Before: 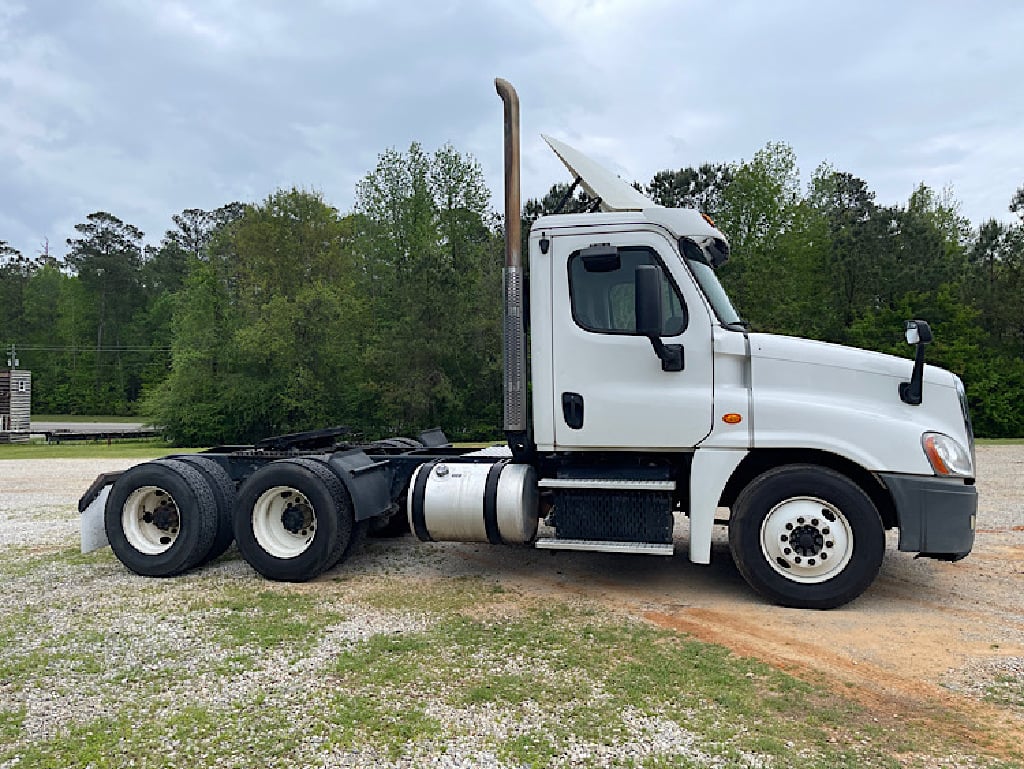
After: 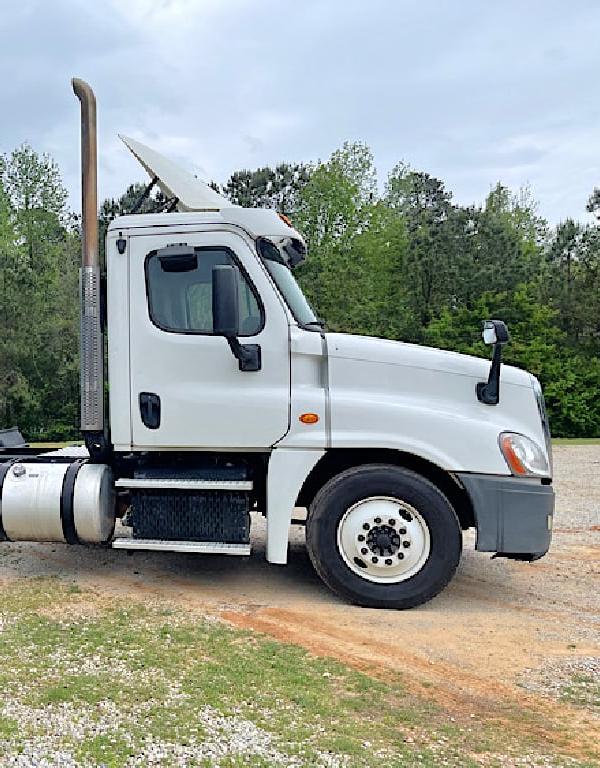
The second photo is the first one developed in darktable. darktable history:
crop: left 41.402%
tone equalizer: -7 EV 0.15 EV, -6 EV 0.6 EV, -5 EV 1.15 EV, -4 EV 1.33 EV, -3 EV 1.15 EV, -2 EV 0.6 EV, -1 EV 0.15 EV, mask exposure compensation -0.5 EV
